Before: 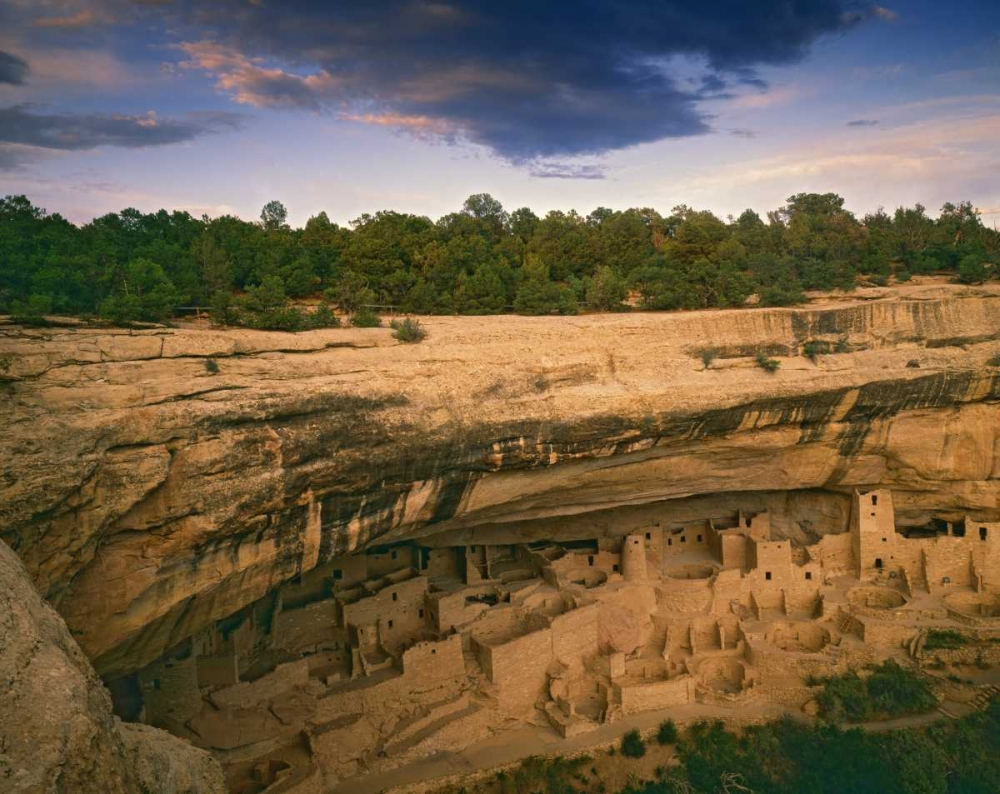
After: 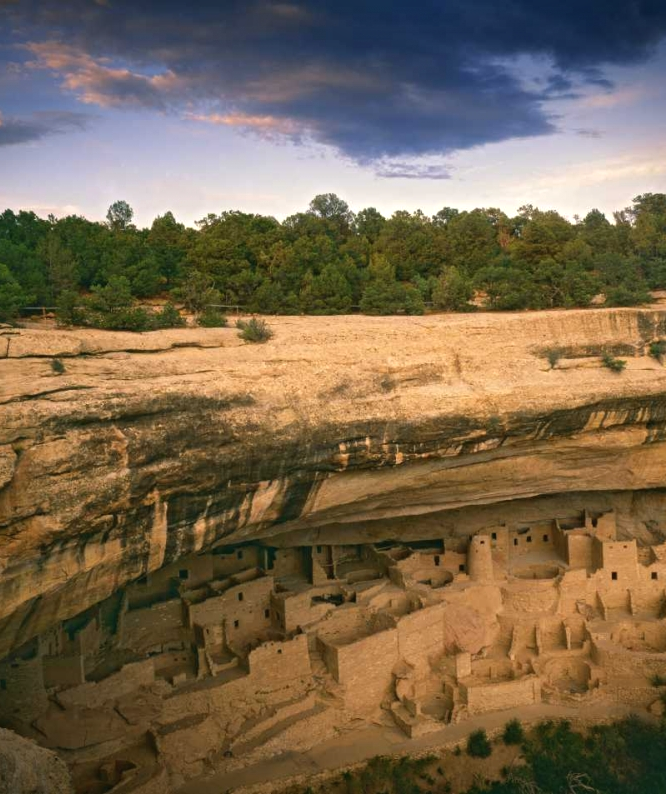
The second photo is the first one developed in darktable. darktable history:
crop: left 15.419%, right 17.914%
shadows and highlights: radius 44.78, white point adjustment 6.64, compress 79.65%, highlights color adjustment 78.42%, soften with gaussian
vignetting: fall-off start 97.23%, saturation -0.024, center (-0.033, -0.042), width/height ratio 1.179, unbound false
